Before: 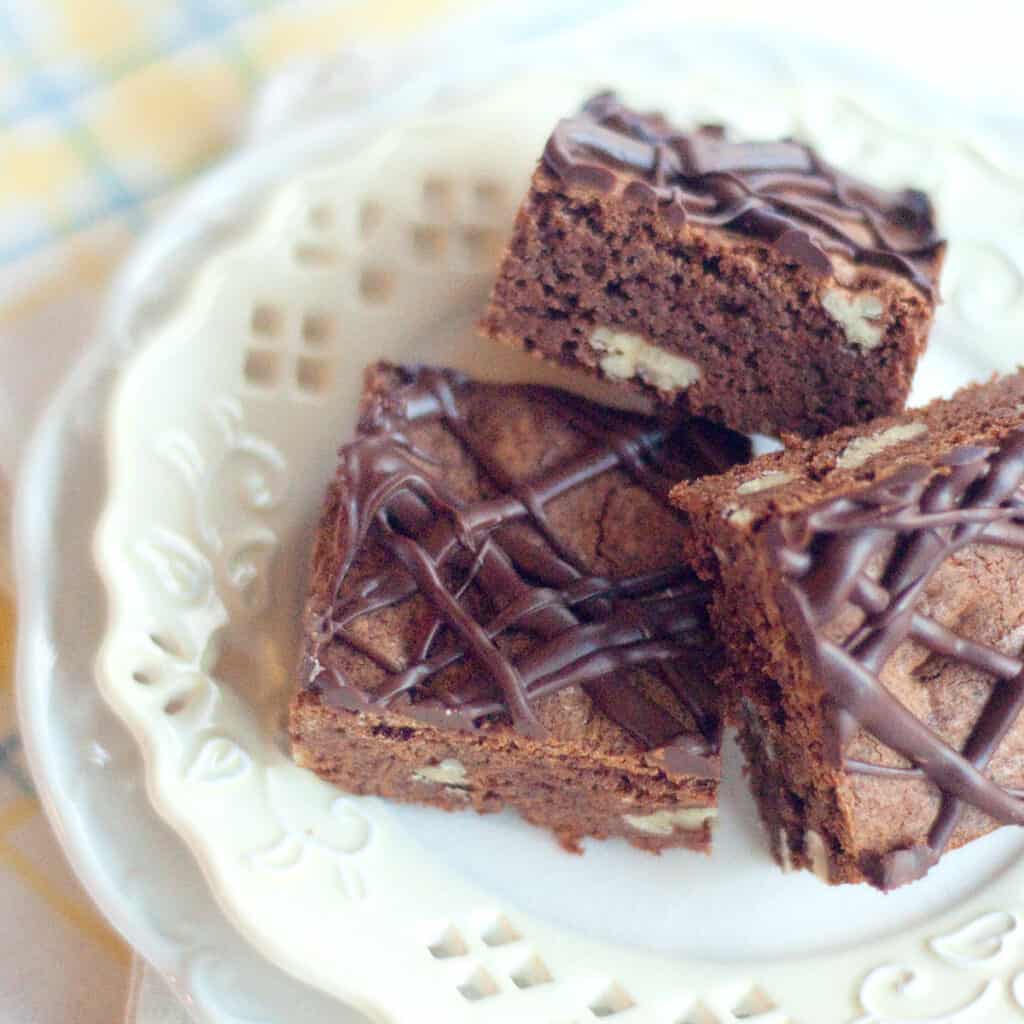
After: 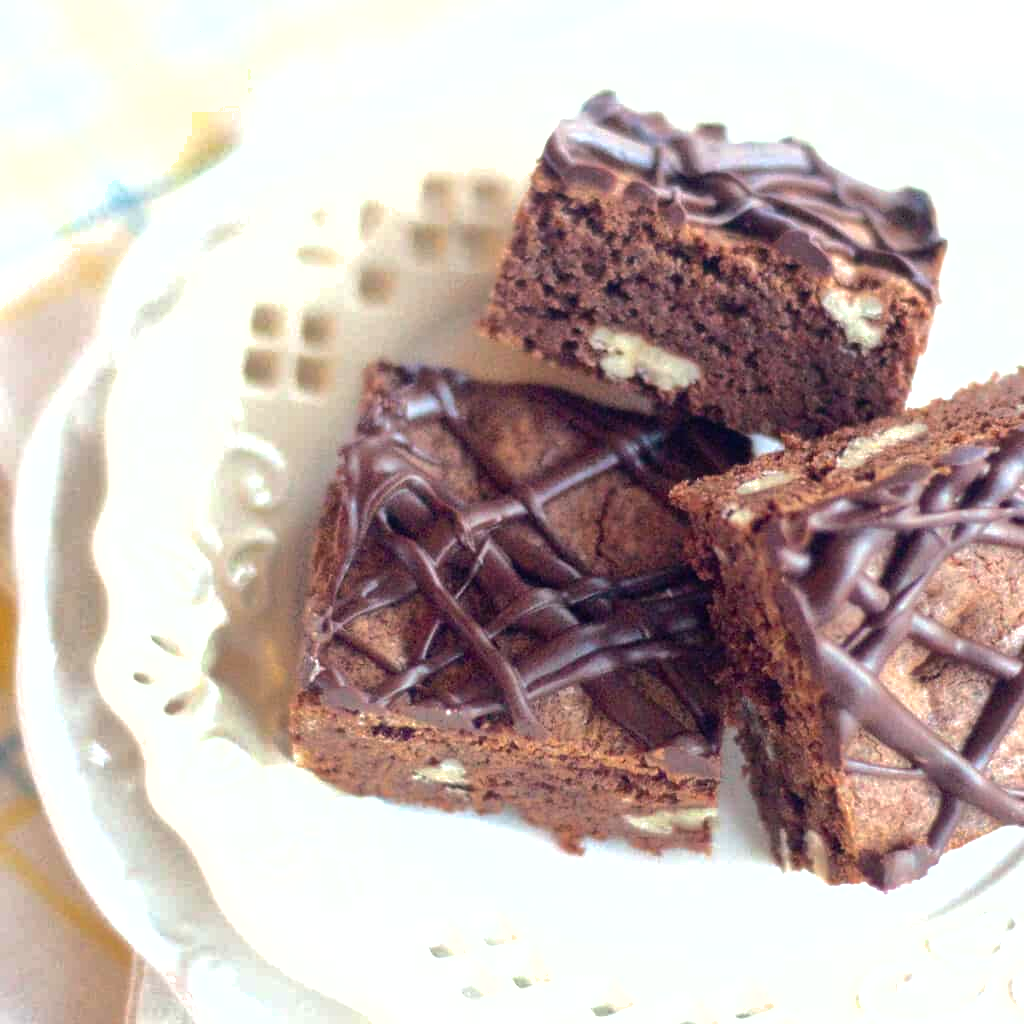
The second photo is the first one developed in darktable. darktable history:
tone equalizer: -8 EV -0.75 EV, -7 EV -0.7 EV, -6 EV -0.6 EV, -5 EV -0.4 EV, -3 EV 0.4 EV, -2 EV 0.6 EV, -1 EV 0.7 EV, +0 EV 0.75 EV, edges refinement/feathering 500, mask exposure compensation -1.57 EV, preserve details no
shadows and highlights: on, module defaults
